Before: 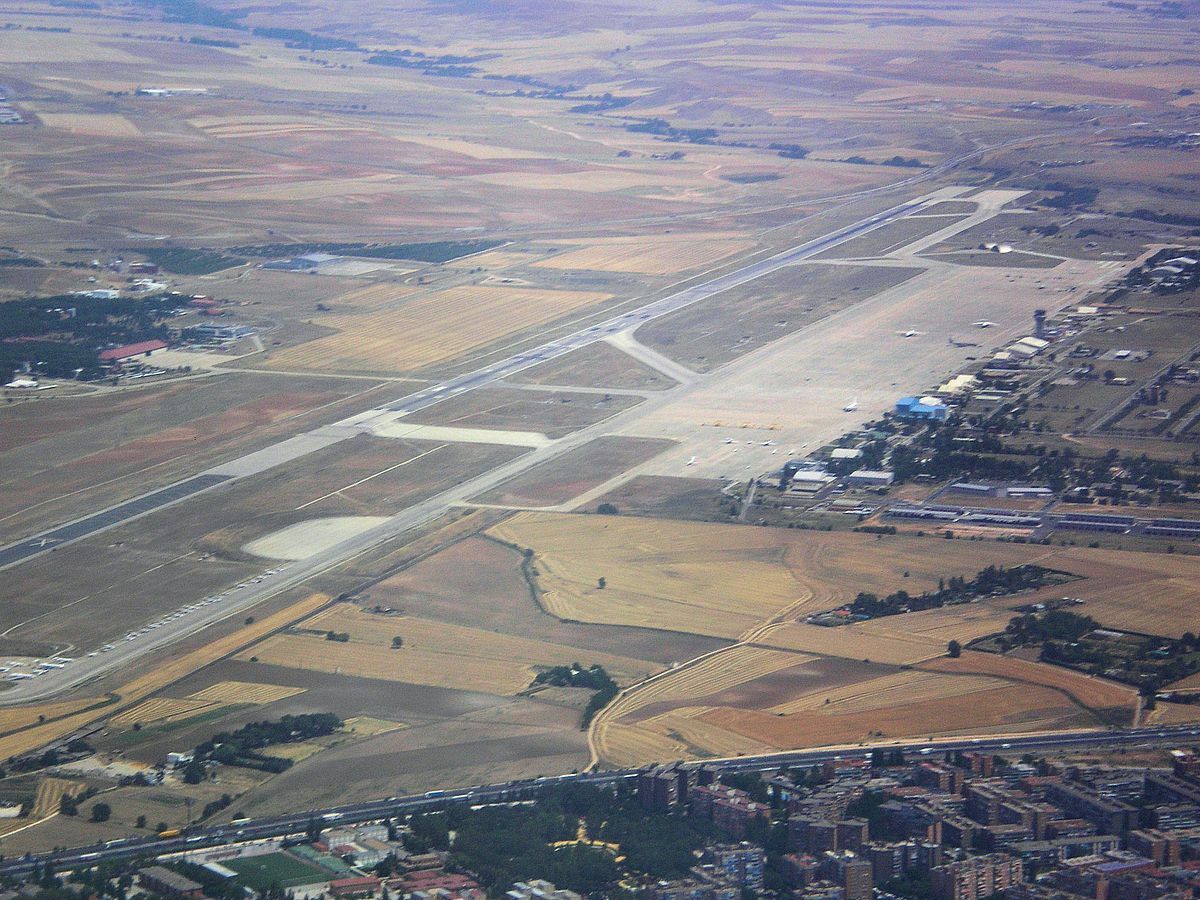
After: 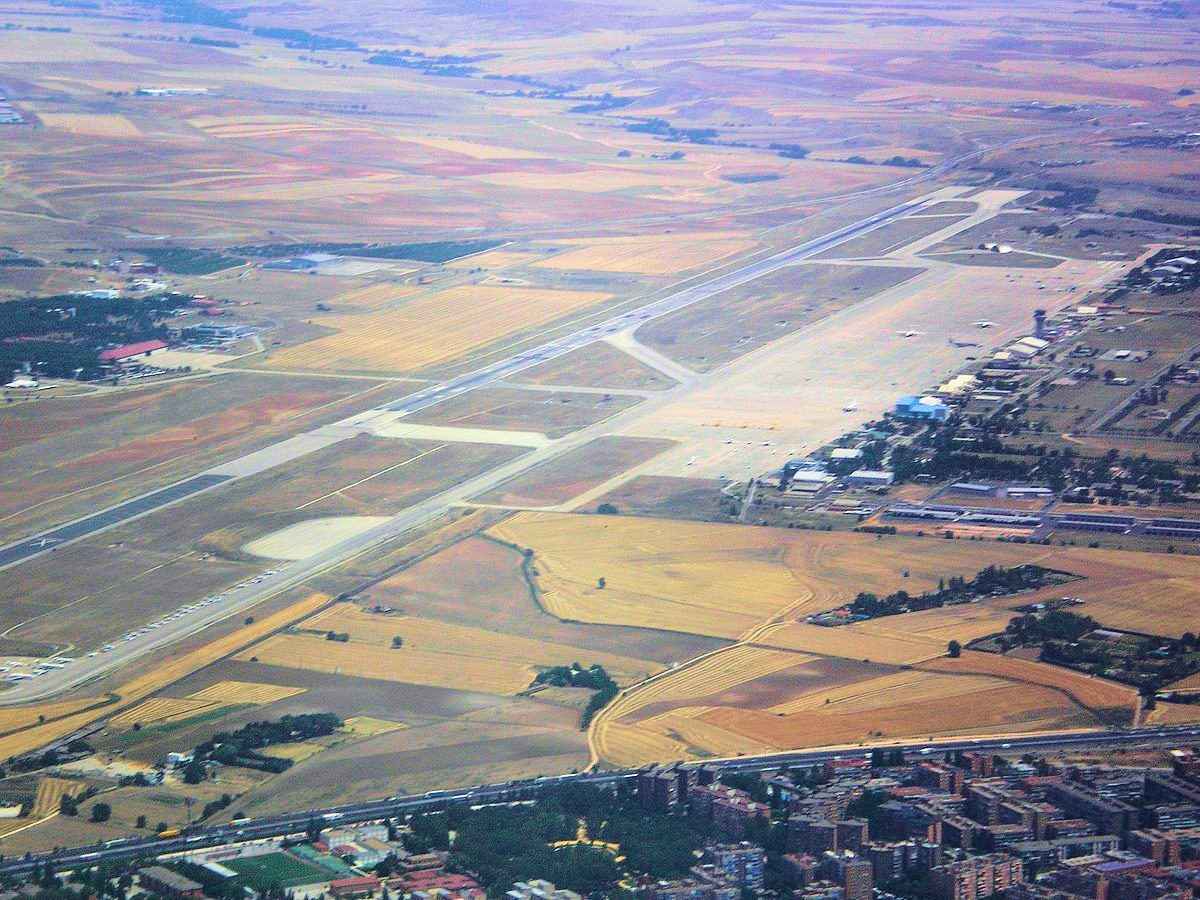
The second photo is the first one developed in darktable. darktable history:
velvia: strength 50%
tone curve: curves: ch0 [(0, 0) (0.004, 0.001) (0.133, 0.112) (0.325, 0.362) (0.832, 0.893) (1, 1)], color space Lab, linked channels, preserve colors none
